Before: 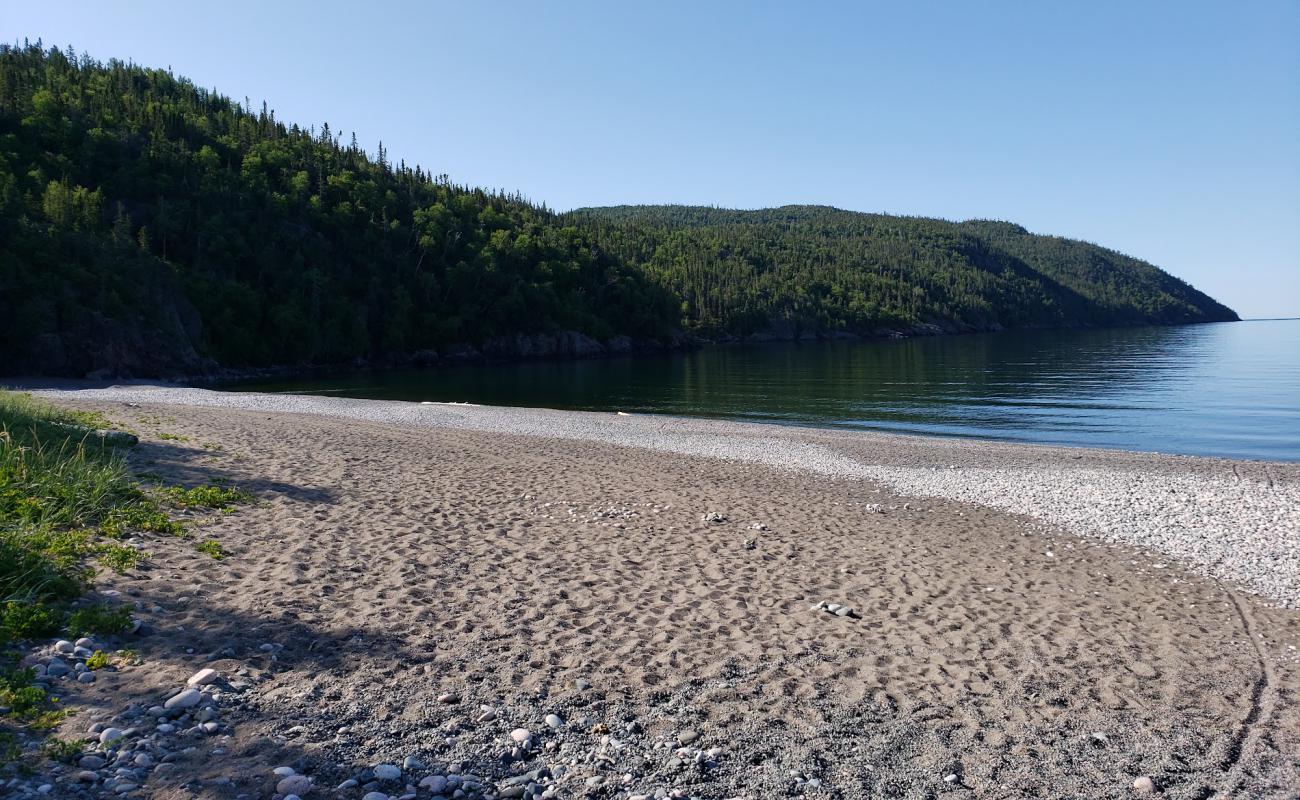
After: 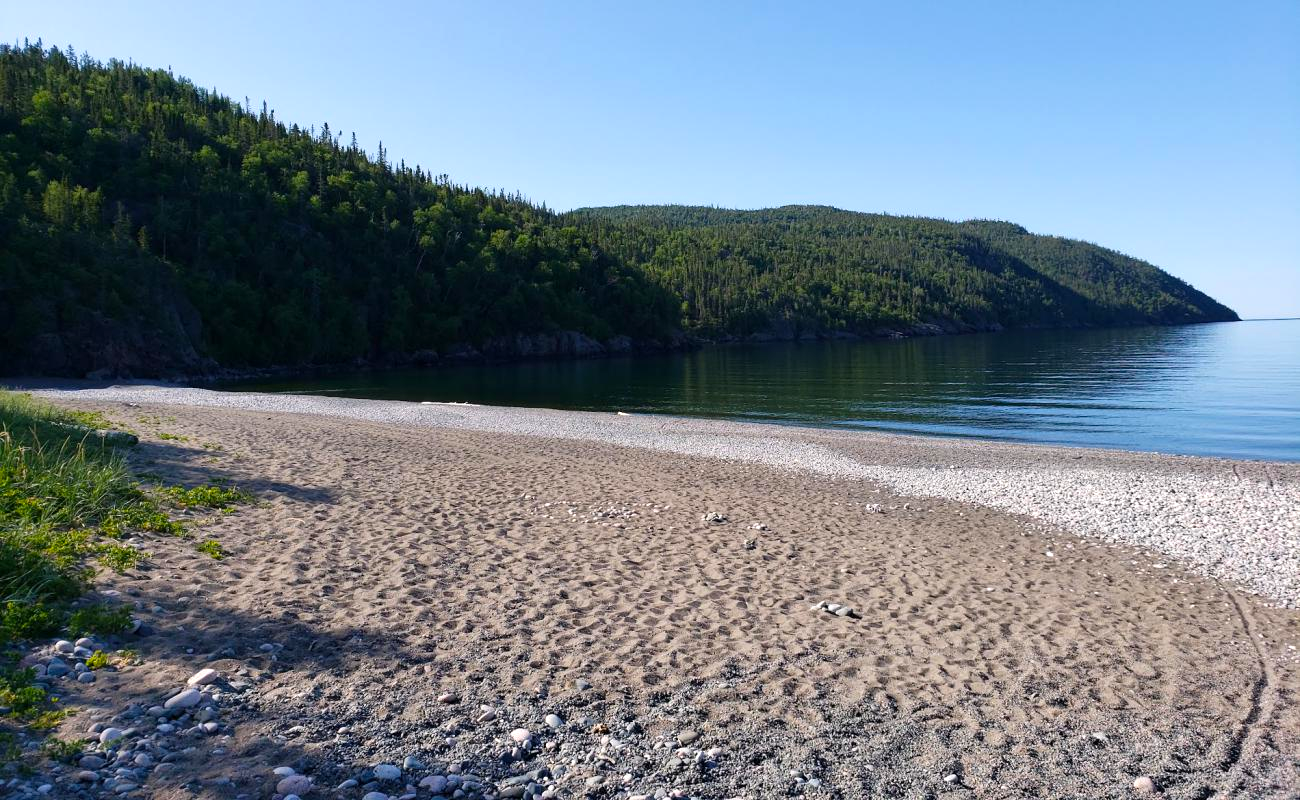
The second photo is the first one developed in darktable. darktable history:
tone equalizer: mask exposure compensation -0.499 EV
exposure: exposure 0.24 EV, compensate highlight preservation false
color balance rgb: highlights gain › chroma 0.18%, highlights gain › hue 330.56°, perceptual saturation grading › global saturation 19.58%
